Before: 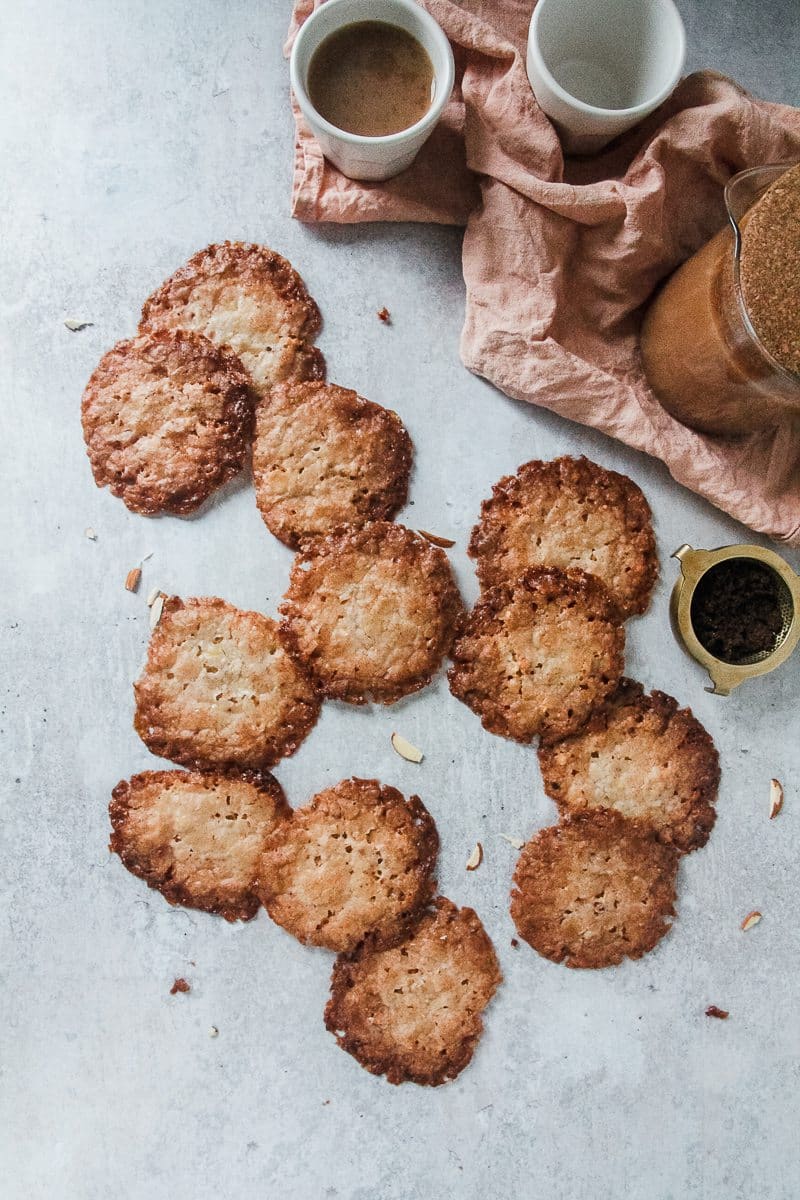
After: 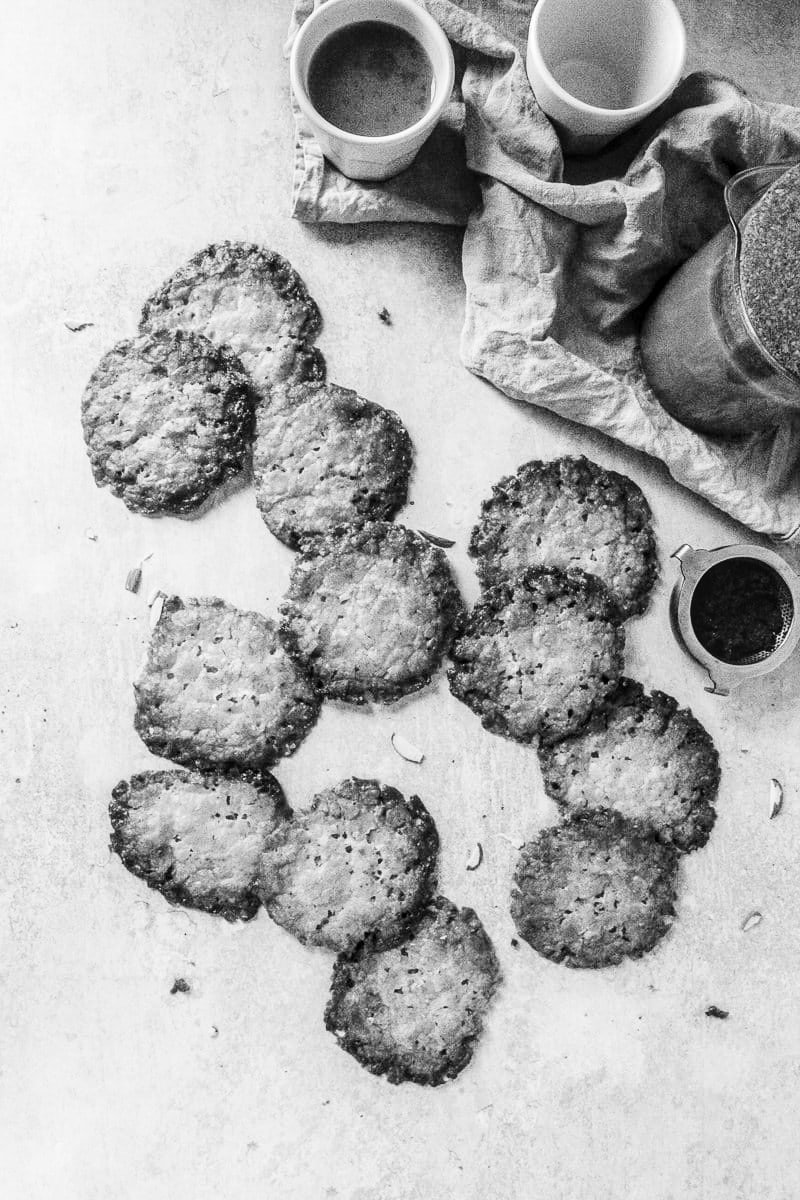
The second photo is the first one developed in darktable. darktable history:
monochrome: on, module defaults
white balance: emerald 1
base curve: curves: ch0 [(0, 0) (0.036, 0.025) (0.121, 0.166) (0.206, 0.329) (0.605, 0.79) (1, 1)], preserve colors none
local contrast: on, module defaults
